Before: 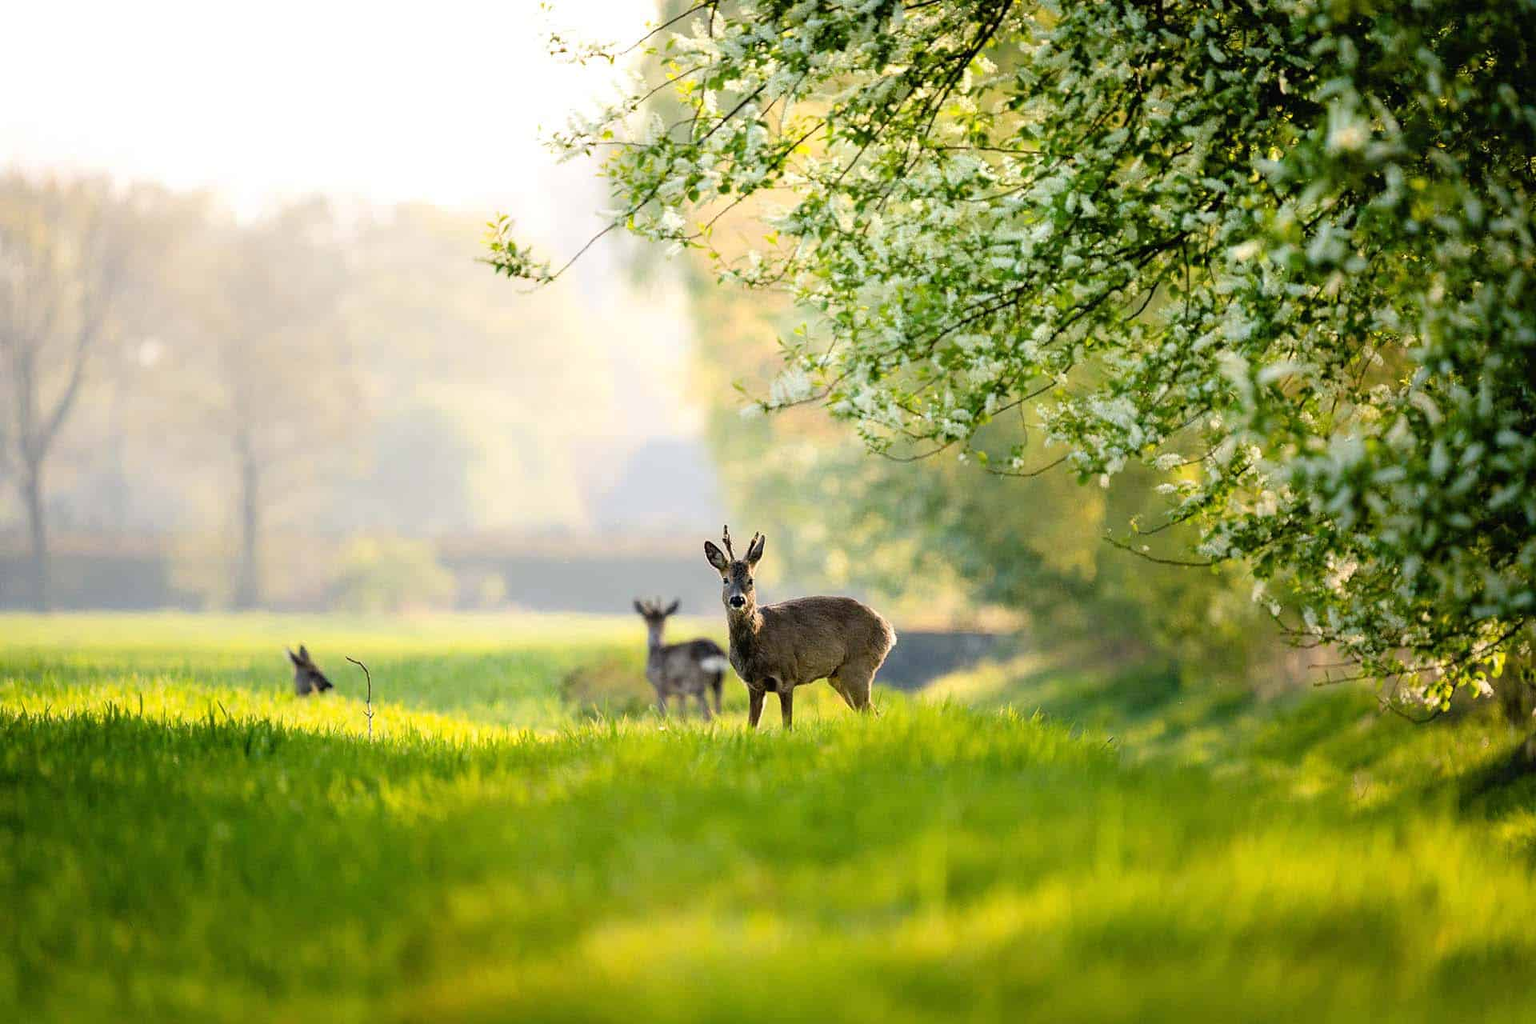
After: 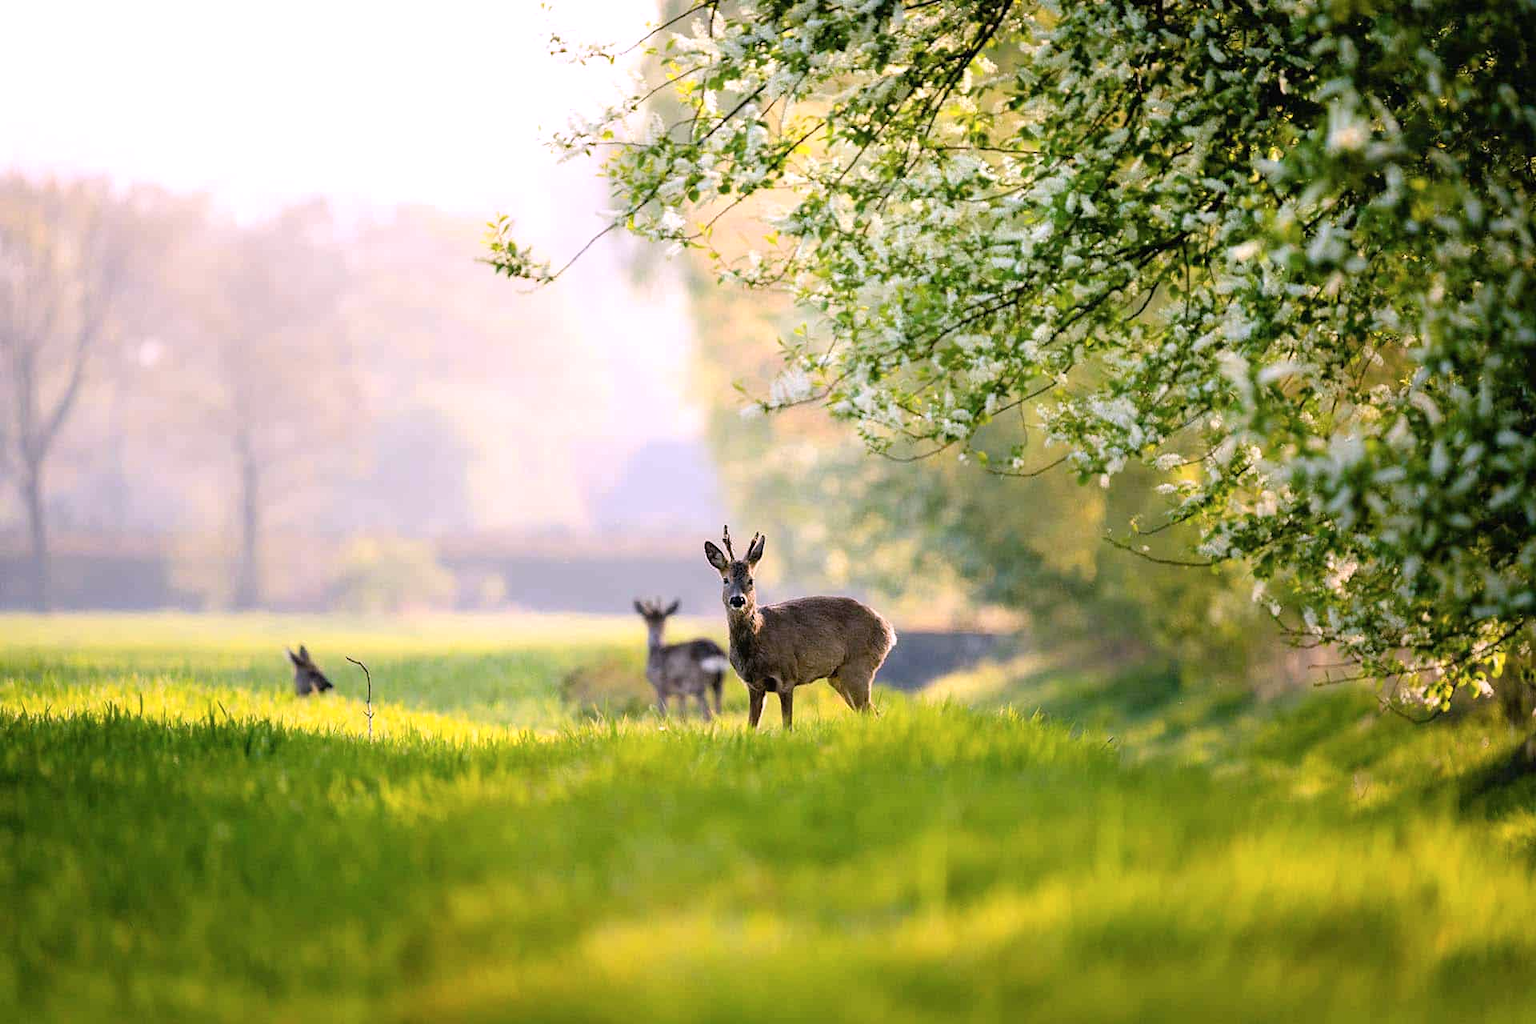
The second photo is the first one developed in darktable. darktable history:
contrast brightness saturation: contrast 0.01, saturation -0.05
white balance: red 1.066, blue 1.119
